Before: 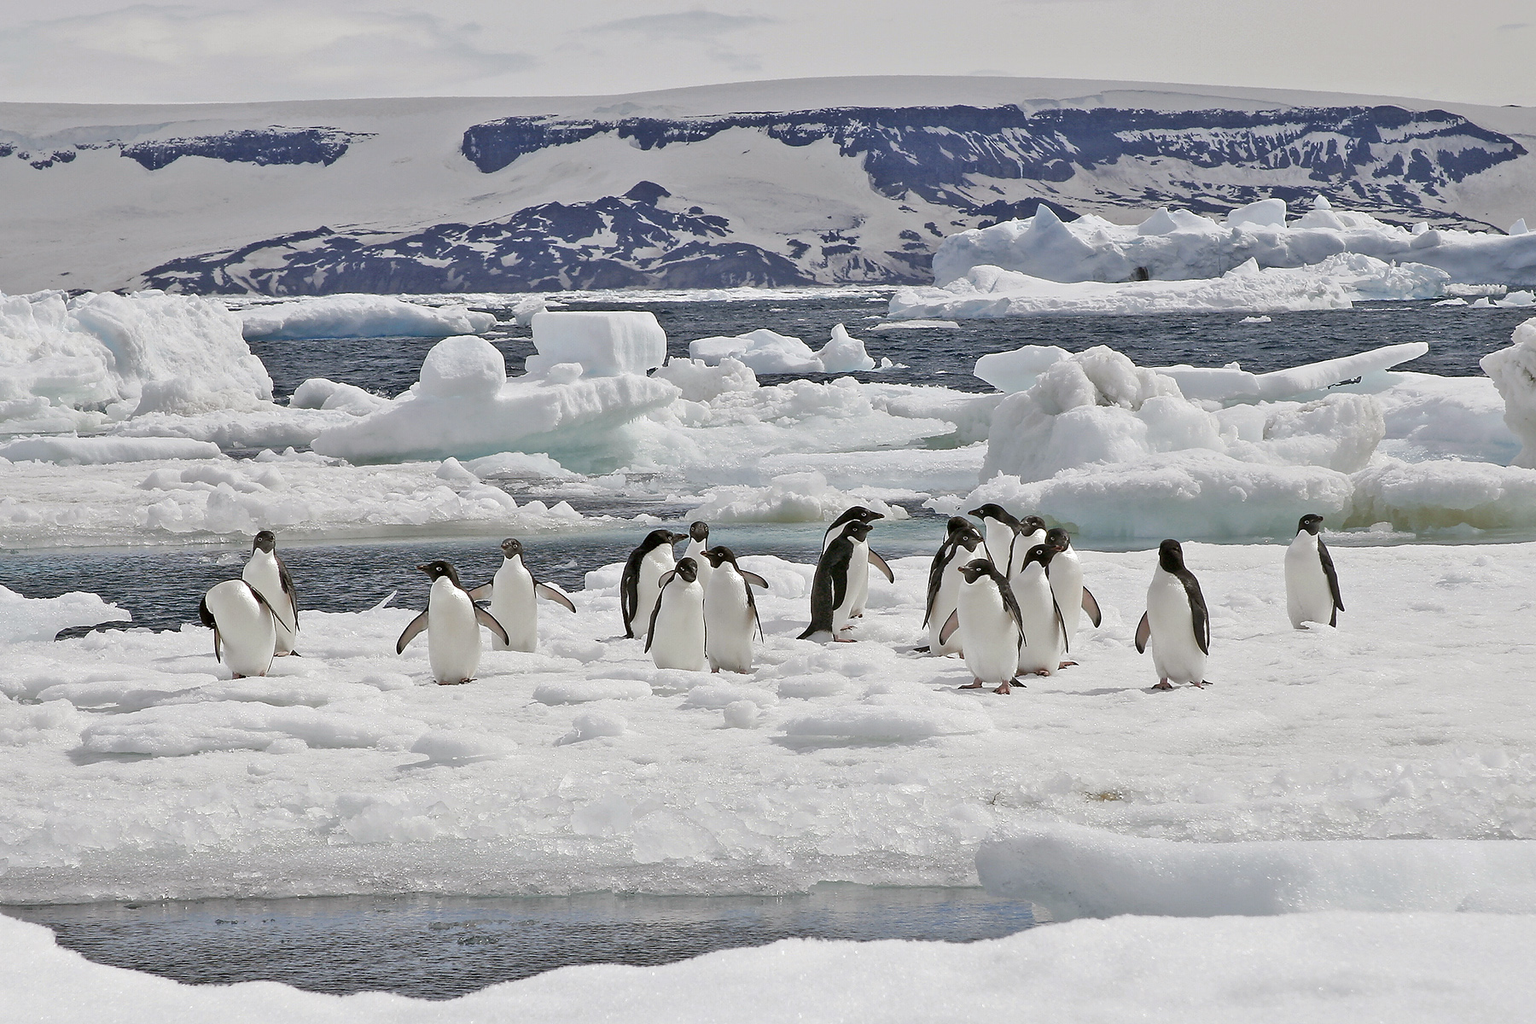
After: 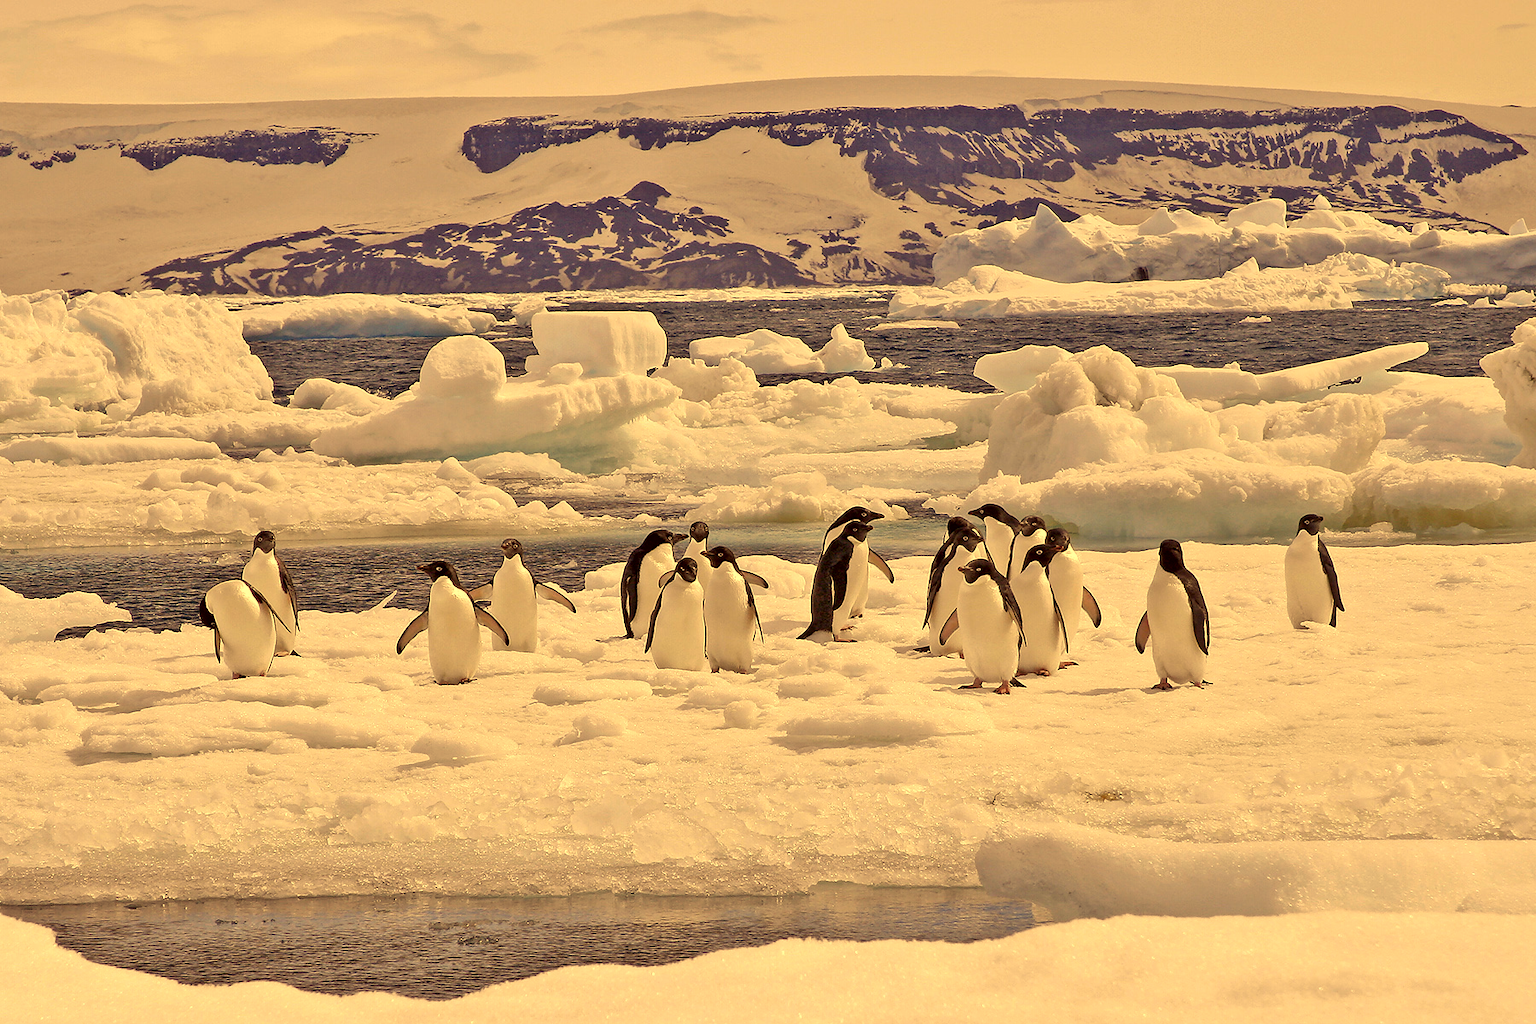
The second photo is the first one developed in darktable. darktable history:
local contrast: highlights 100%, shadows 100%, detail 120%, midtone range 0.2
shadows and highlights: shadows 52.34, highlights -28.23, soften with gaussian
white balance: red 1.127, blue 0.943
color correction: highlights a* -0.482, highlights b* 40, shadows a* 9.8, shadows b* -0.161
